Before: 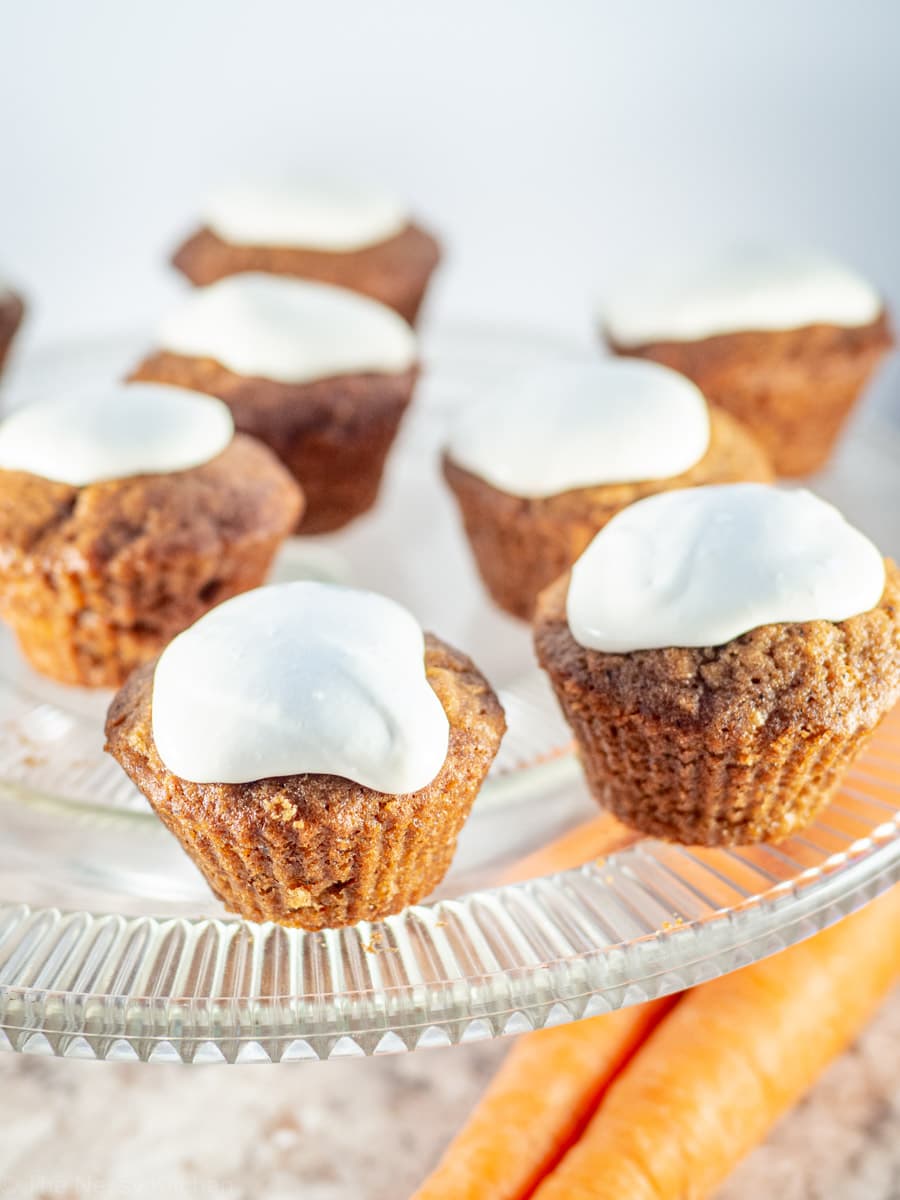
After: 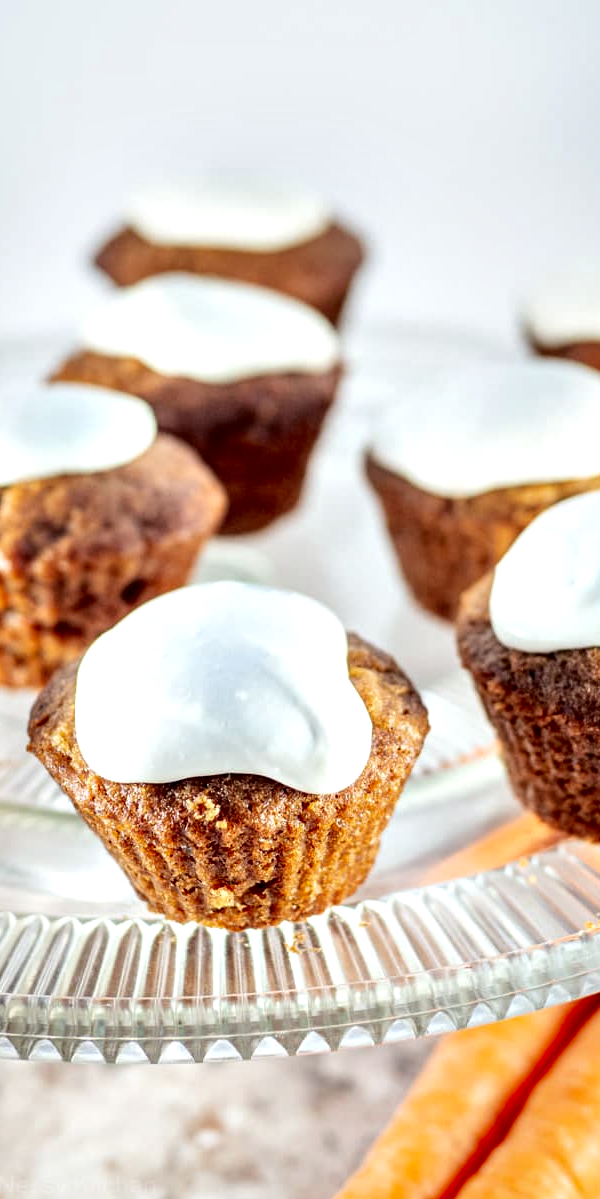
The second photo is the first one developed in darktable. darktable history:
contrast equalizer: octaves 7, y [[0.6 ×6], [0.55 ×6], [0 ×6], [0 ×6], [0 ×6]]
crop and rotate: left 8.634%, right 24.617%
